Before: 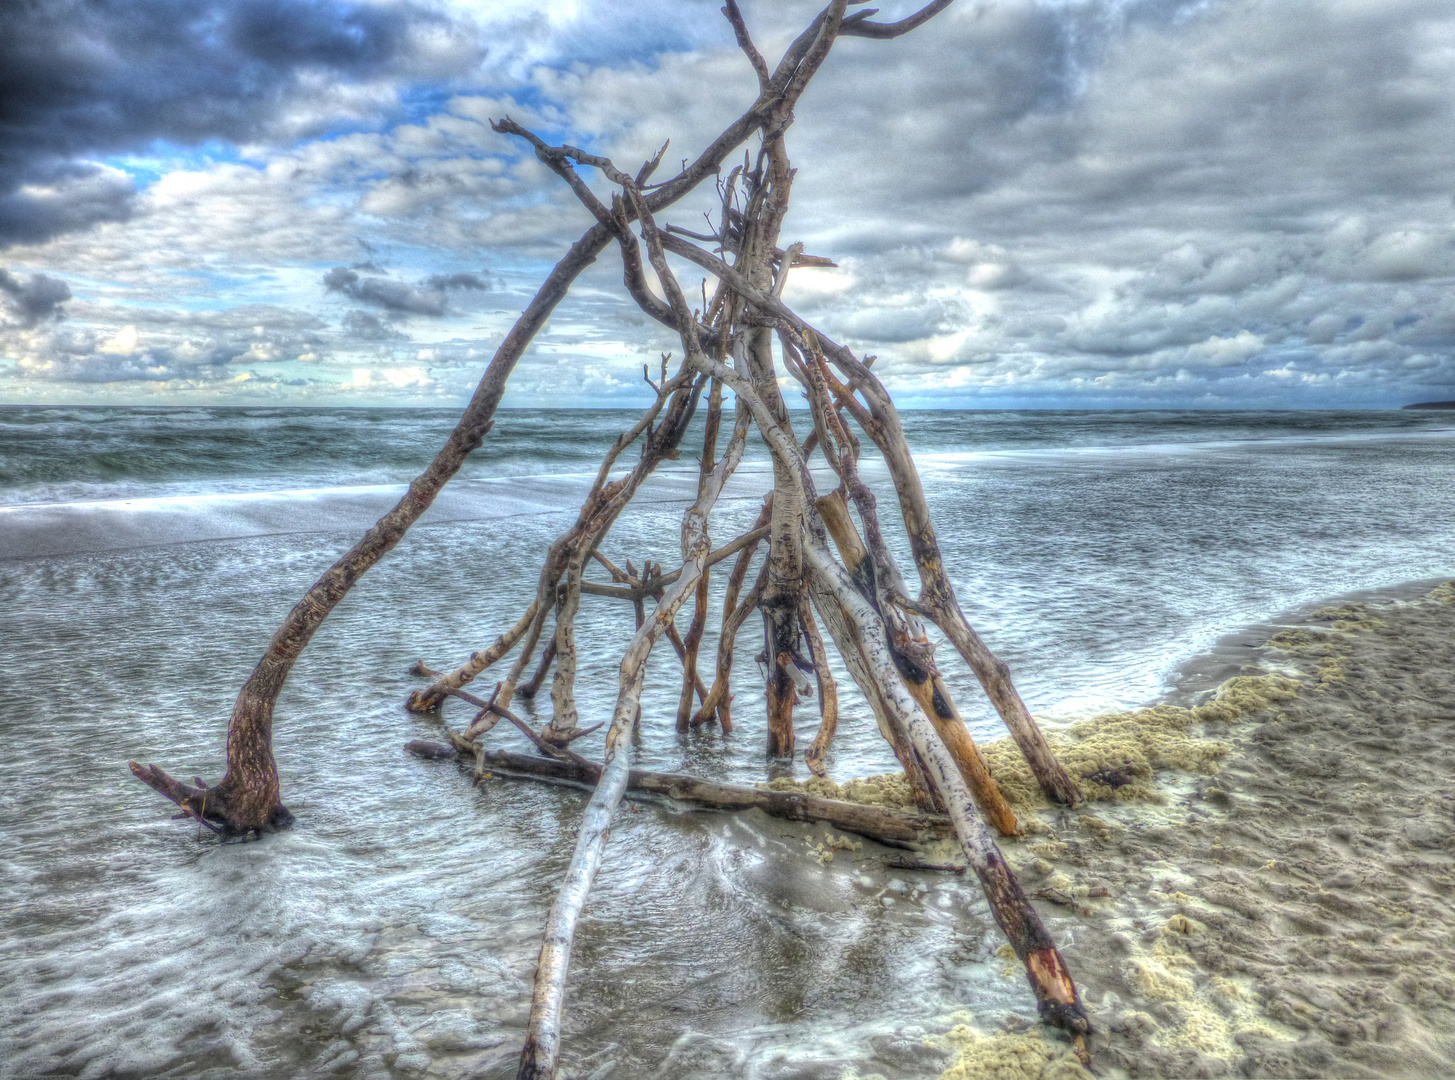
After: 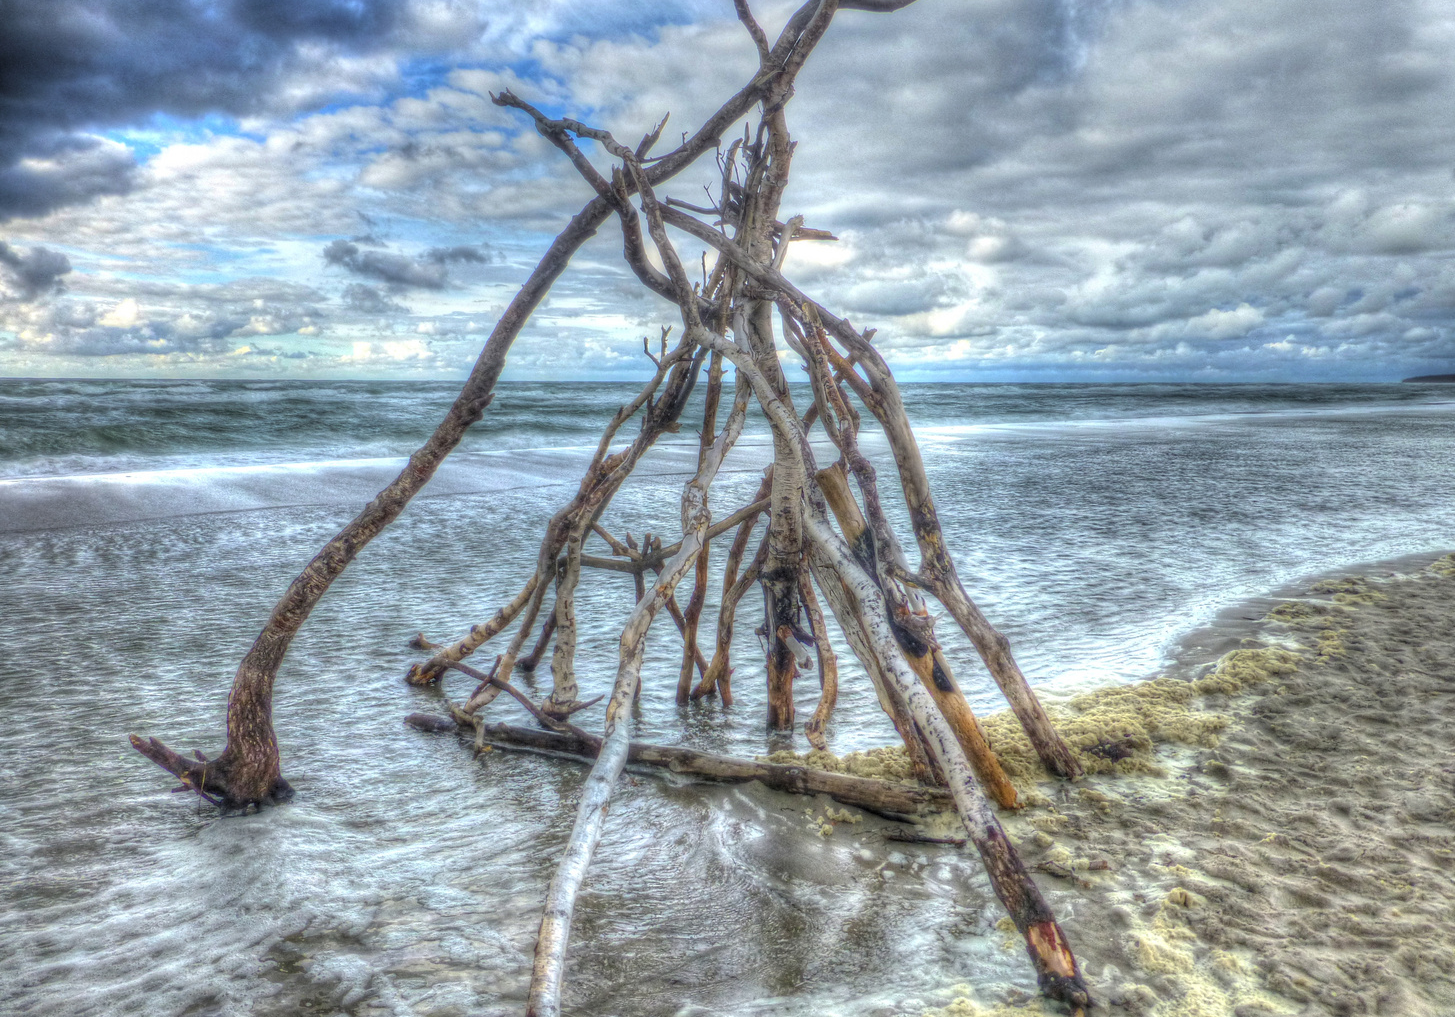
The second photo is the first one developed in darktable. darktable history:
crop and rotate: top 2.588%, bottom 3.2%
